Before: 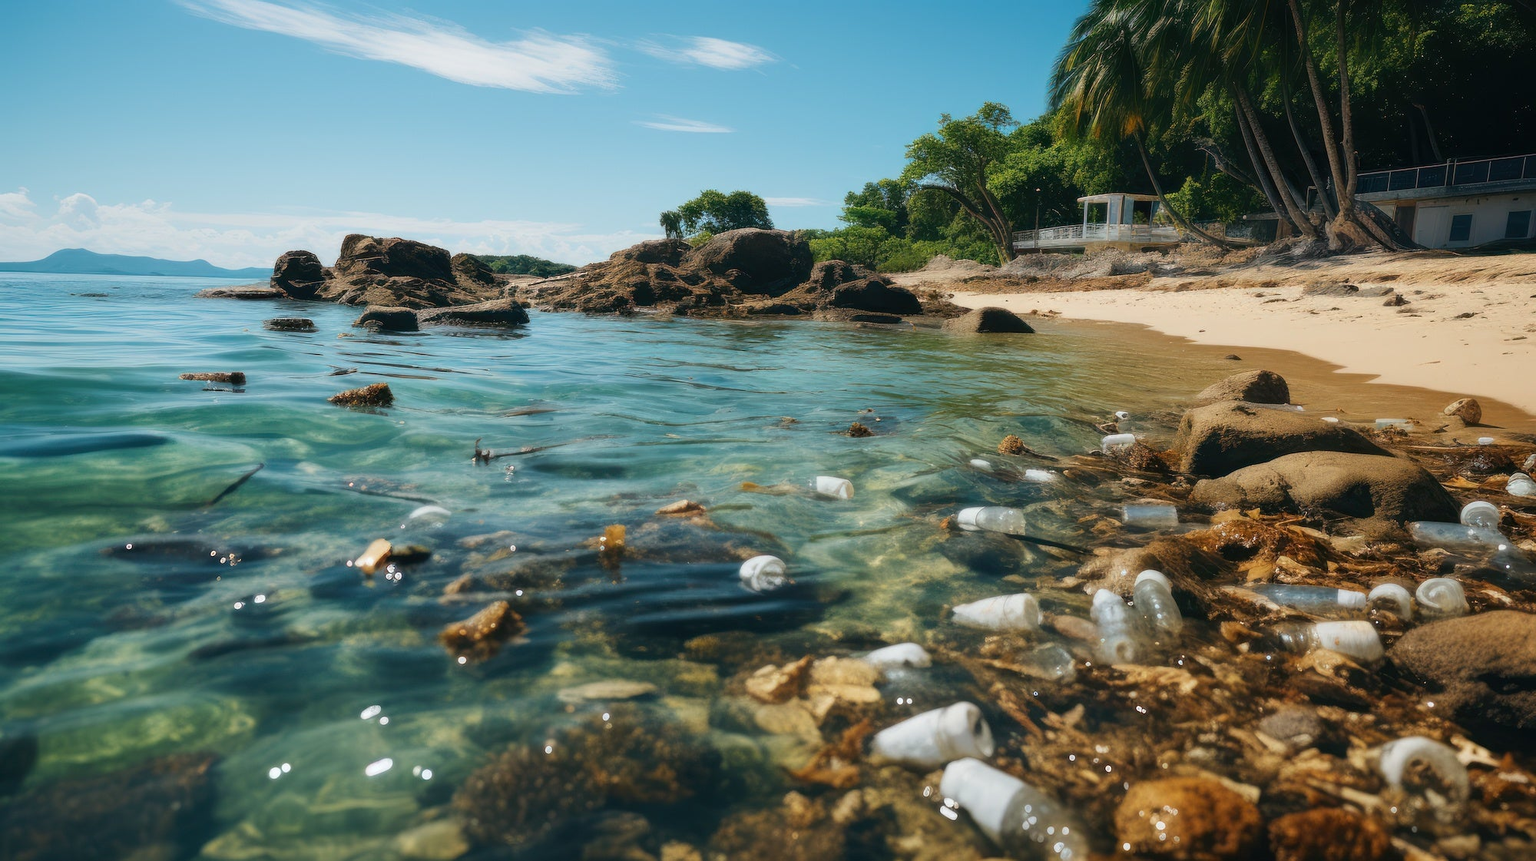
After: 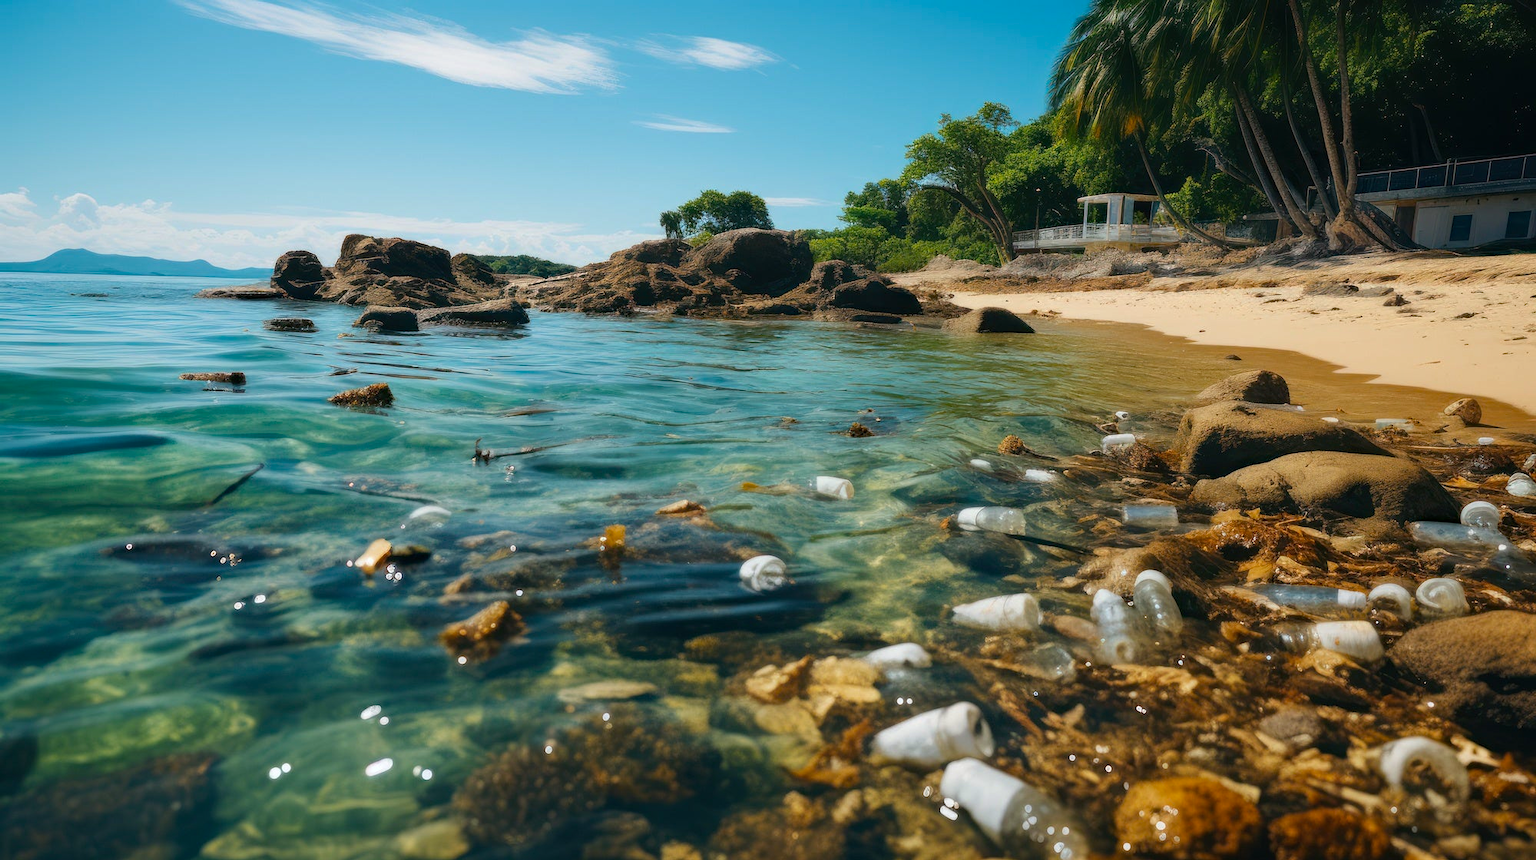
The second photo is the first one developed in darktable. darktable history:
haze removal: compatibility mode true, adaptive false
color balance: output saturation 110%
